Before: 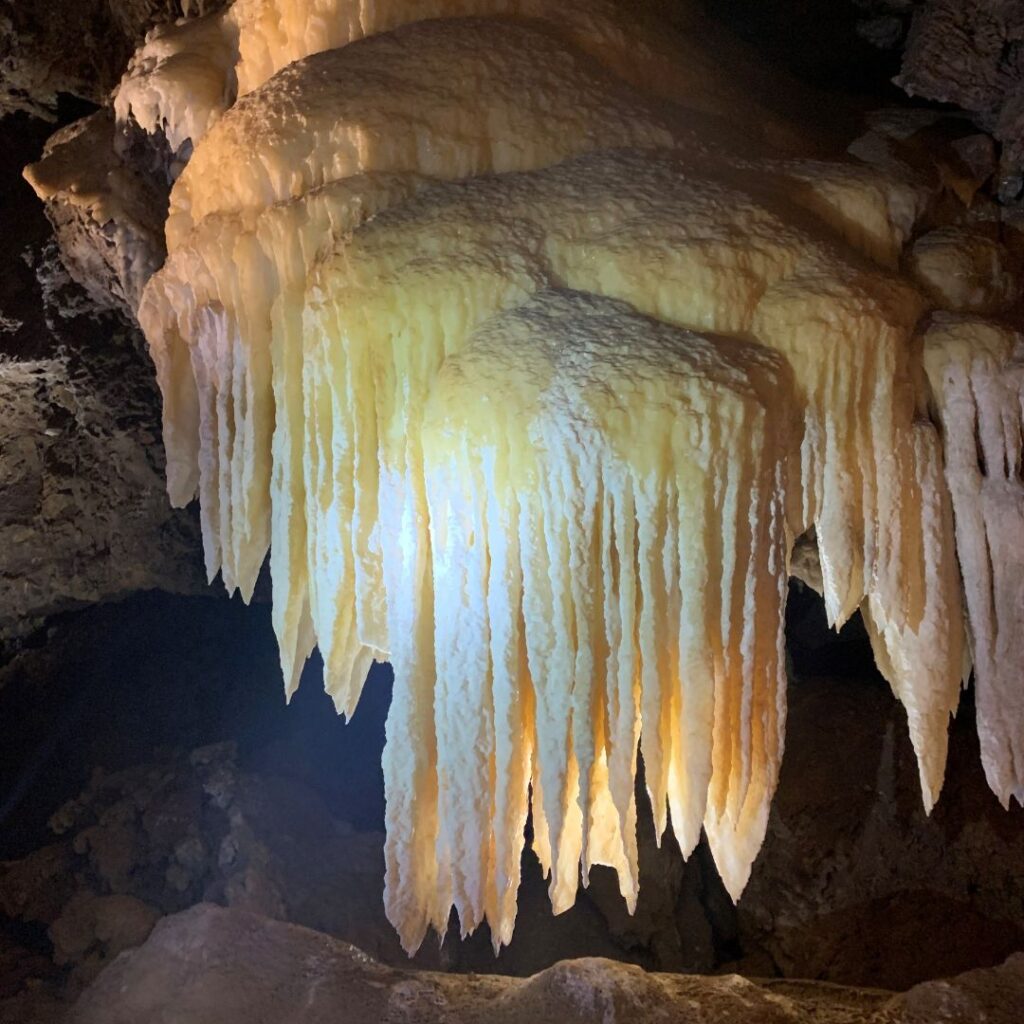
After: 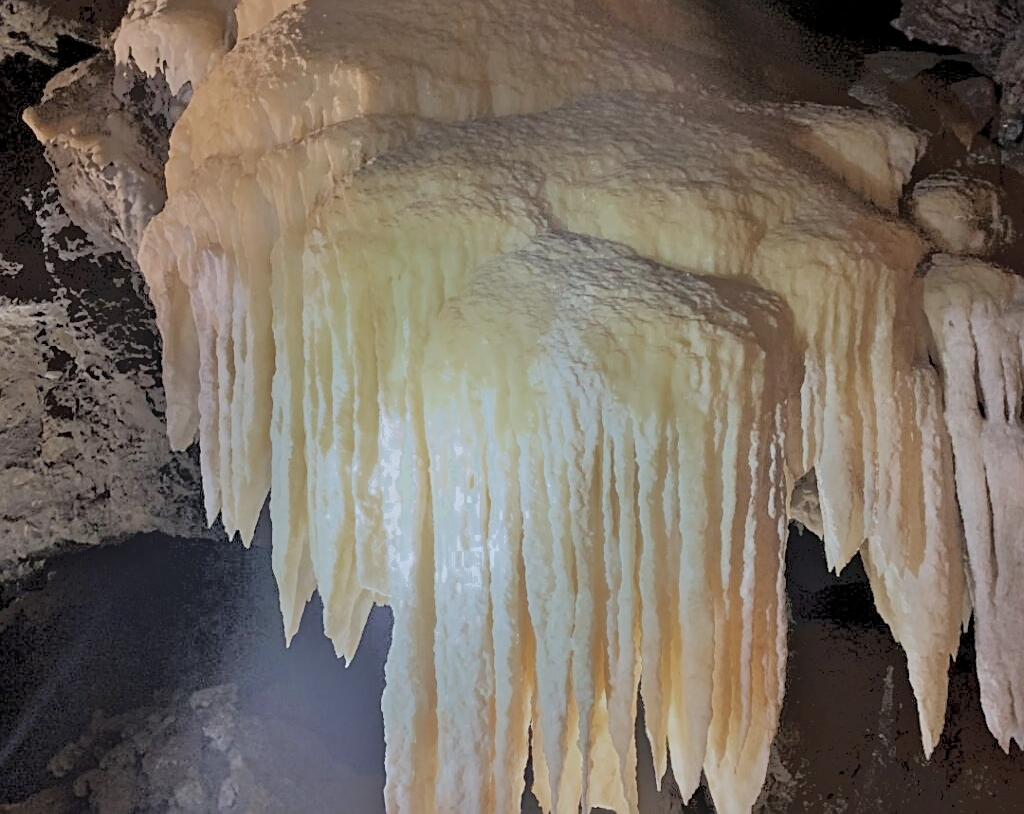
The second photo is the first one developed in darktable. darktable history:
filmic rgb: middle gray luminance 2.65%, black relative exposure -9.91 EV, white relative exposure 6.99 EV, dynamic range scaling 9.38%, target black luminance 0%, hardness 3.16, latitude 44.47%, contrast 0.681, highlights saturation mix 4.53%, shadows ↔ highlights balance 13.49%, color science v6 (2022)
color zones: curves: ch0 [(0.203, 0.433) (0.607, 0.517) (0.697, 0.696) (0.705, 0.897)]
tone equalizer: -7 EV -0.63 EV, -6 EV 0.99 EV, -5 EV -0.458 EV, -4 EV 0.417 EV, -3 EV 0.427 EV, -2 EV 0.154 EV, -1 EV -0.148 EV, +0 EV -0.385 EV
exposure: black level correction 0, exposure 1 EV, compensate highlight preservation false
color balance rgb: power › chroma 0.284%, power › hue 23.18°, global offset › hue 170.72°, perceptual saturation grading › global saturation 0.391%, global vibrance 28.323%
color correction: highlights b* 0.025, saturation 0.5
sharpen: on, module defaults
crop and rotate: top 5.651%, bottom 14.779%
